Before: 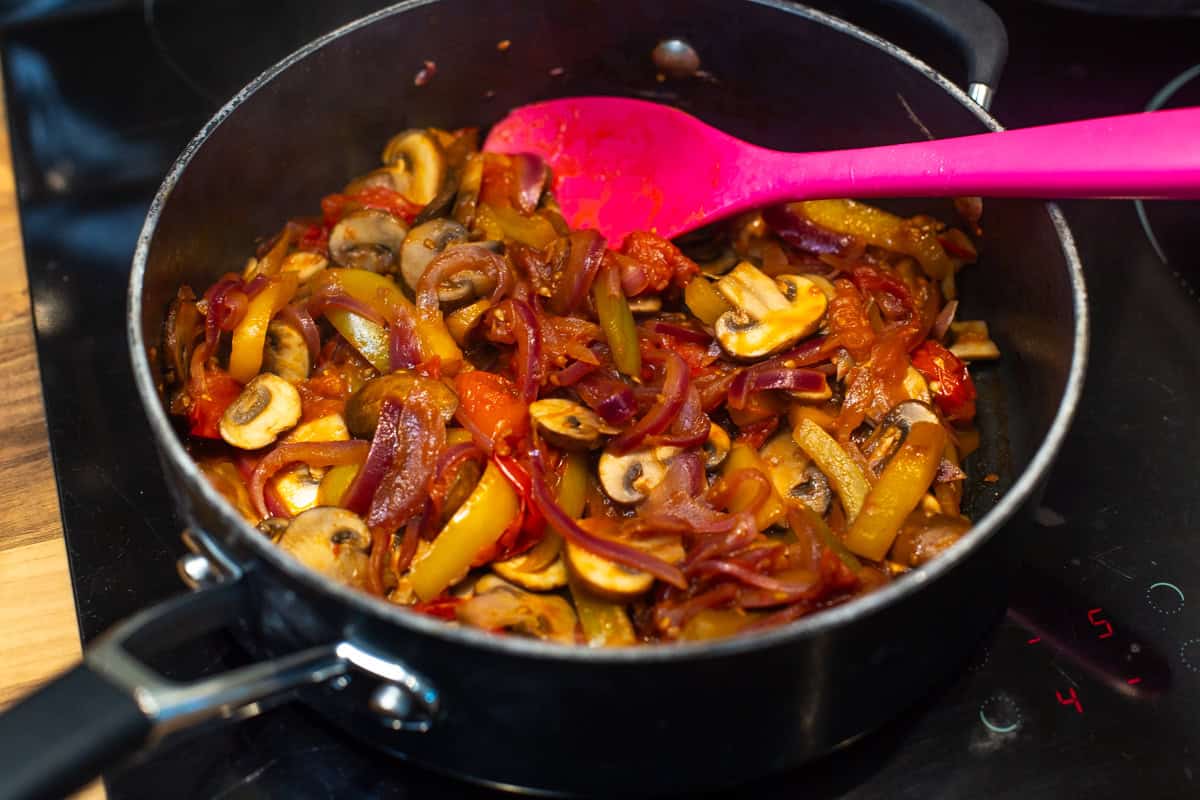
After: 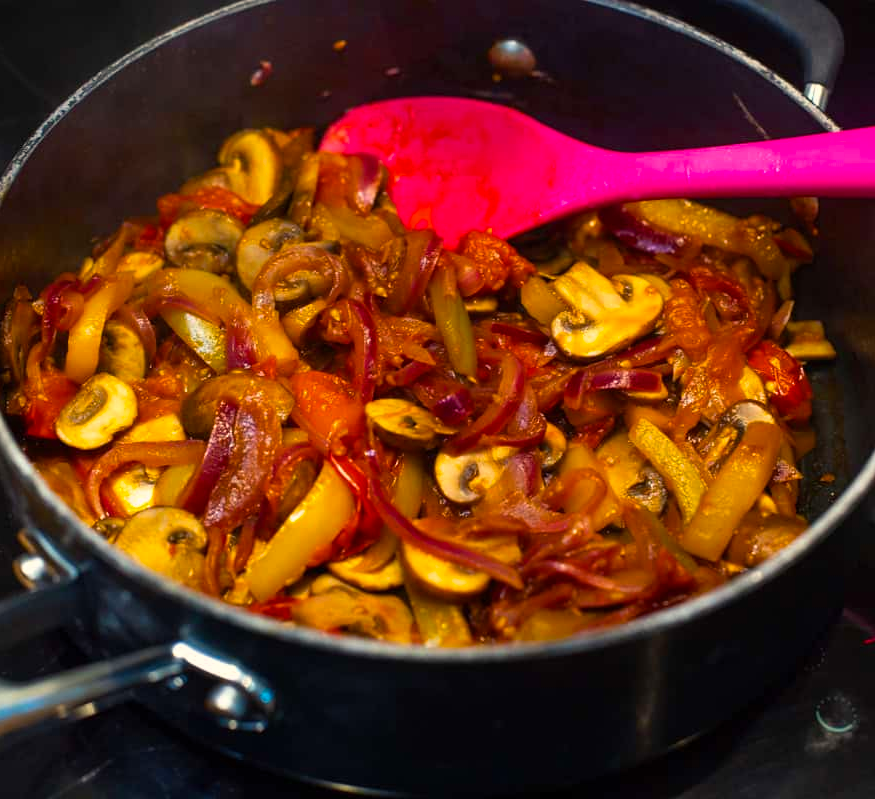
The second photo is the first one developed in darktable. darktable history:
crop: left 13.733%, right 13.347%
shadows and highlights: shadows 2.52, highlights -19.19, shadows color adjustment 99.13%, highlights color adjustment 0.251%, soften with gaussian
color balance rgb: highlights gain › chroma 2.987%, highlights gain › hue 75.95°, perceptual saturation grading › global saturation 19.932%, global vibrance 20%
